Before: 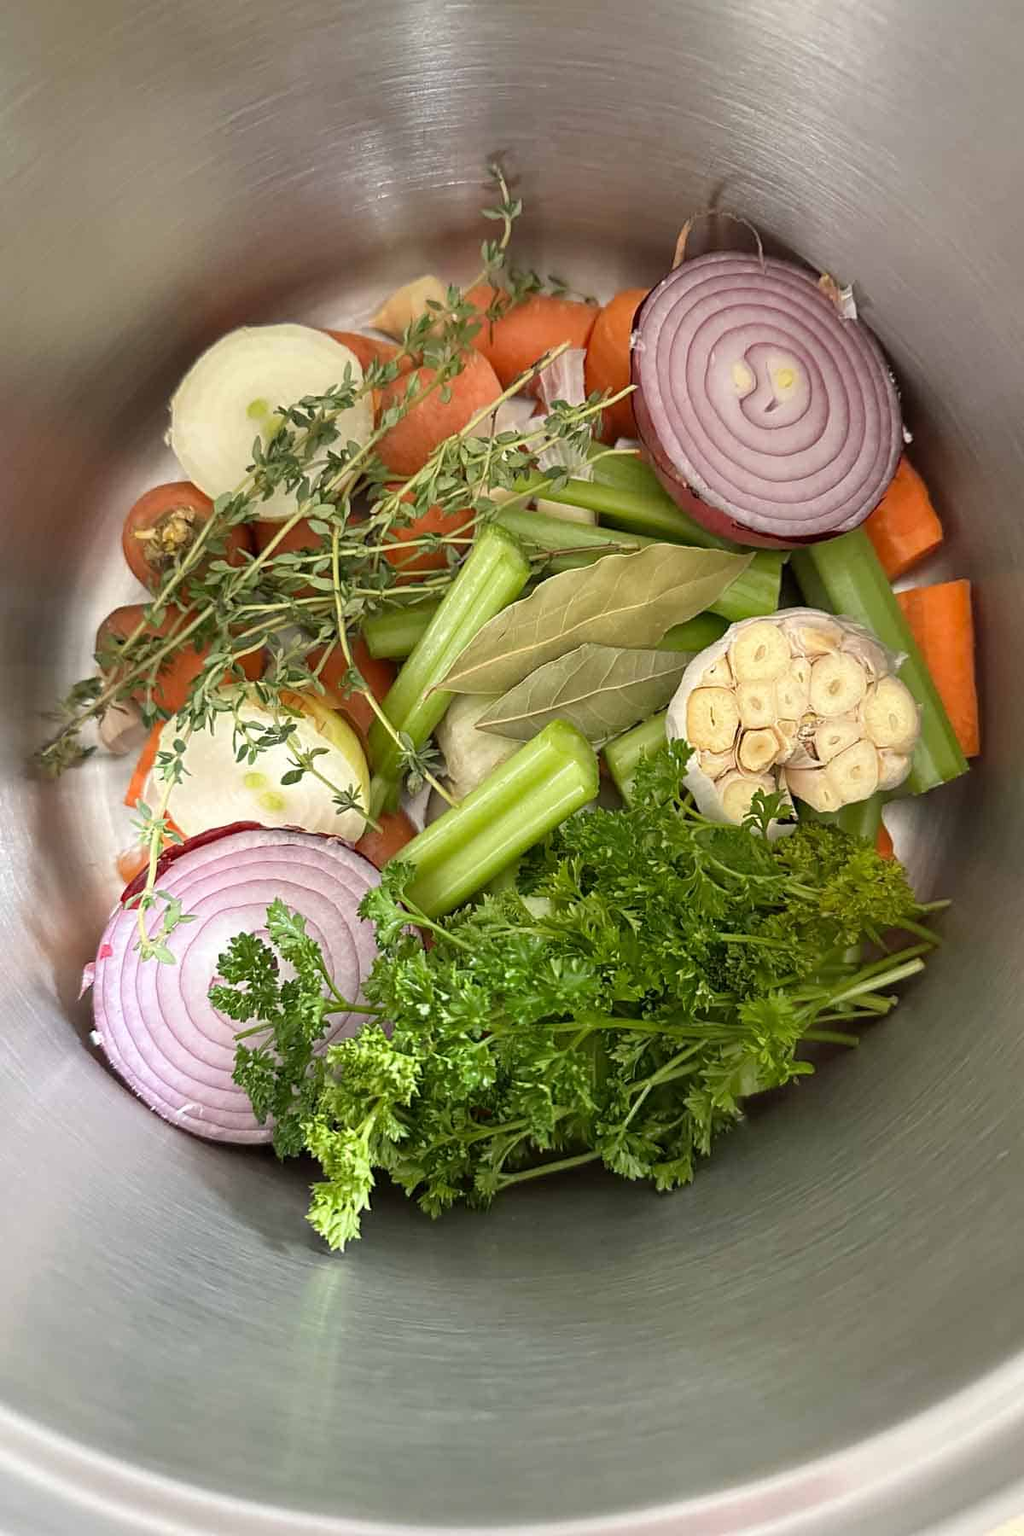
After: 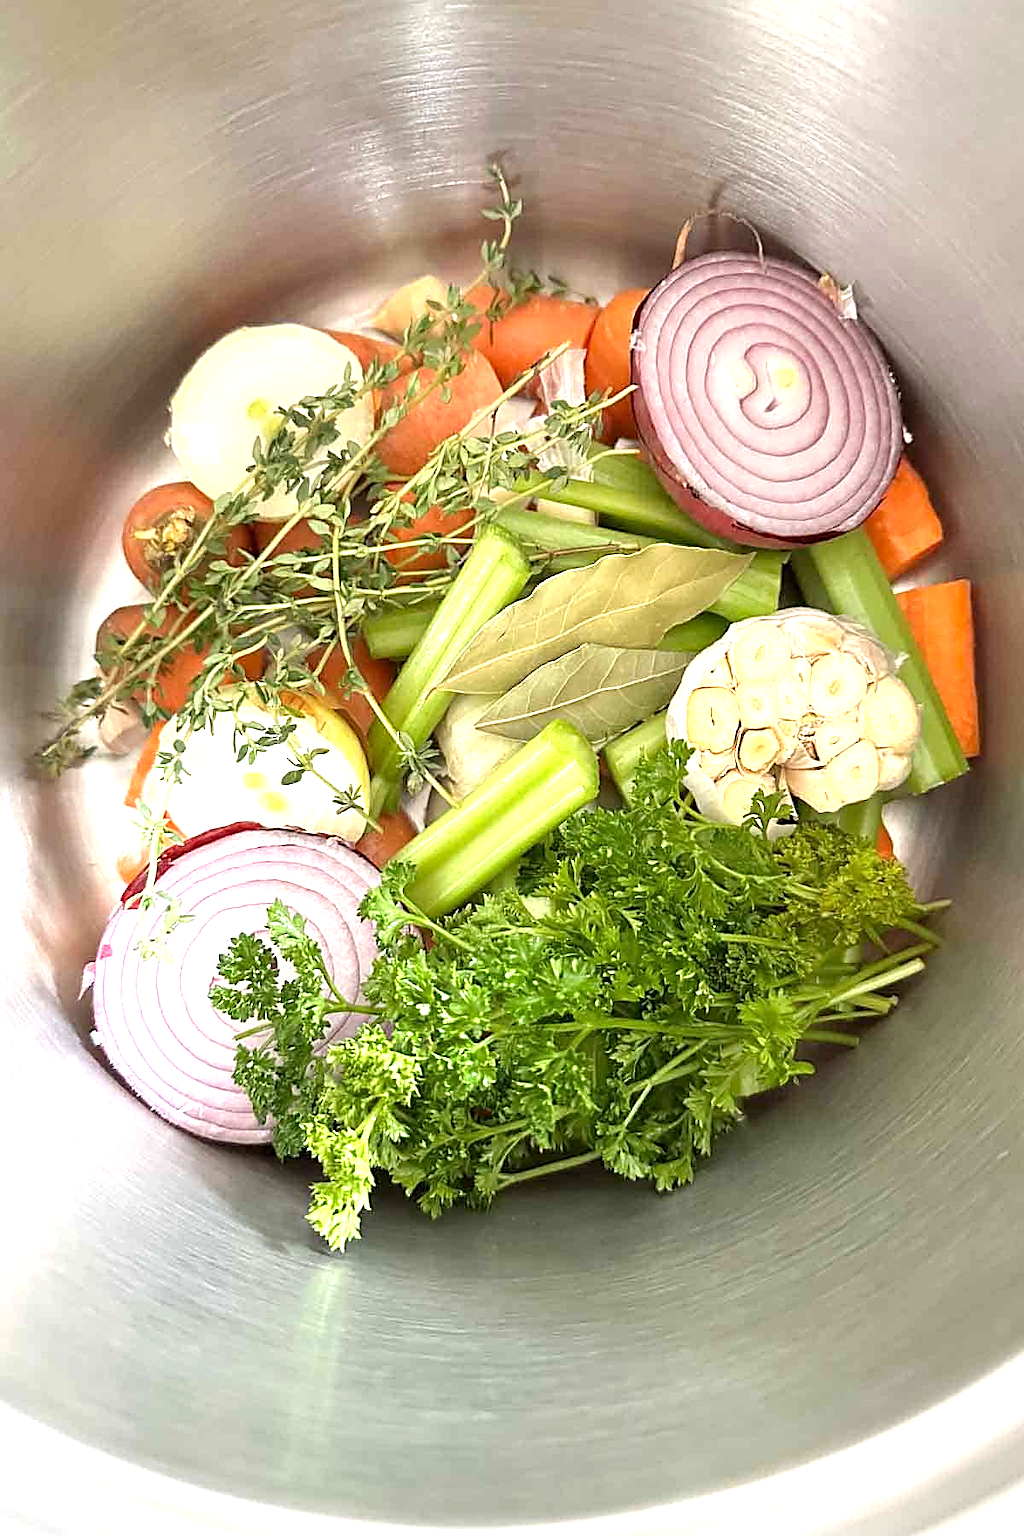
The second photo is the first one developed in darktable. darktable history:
sharpen: on, module defaults
tone equalizer: on, module defaults
exposure: black level correction 0.001, exposure 0.965 EV, compensate highlight preservation false
